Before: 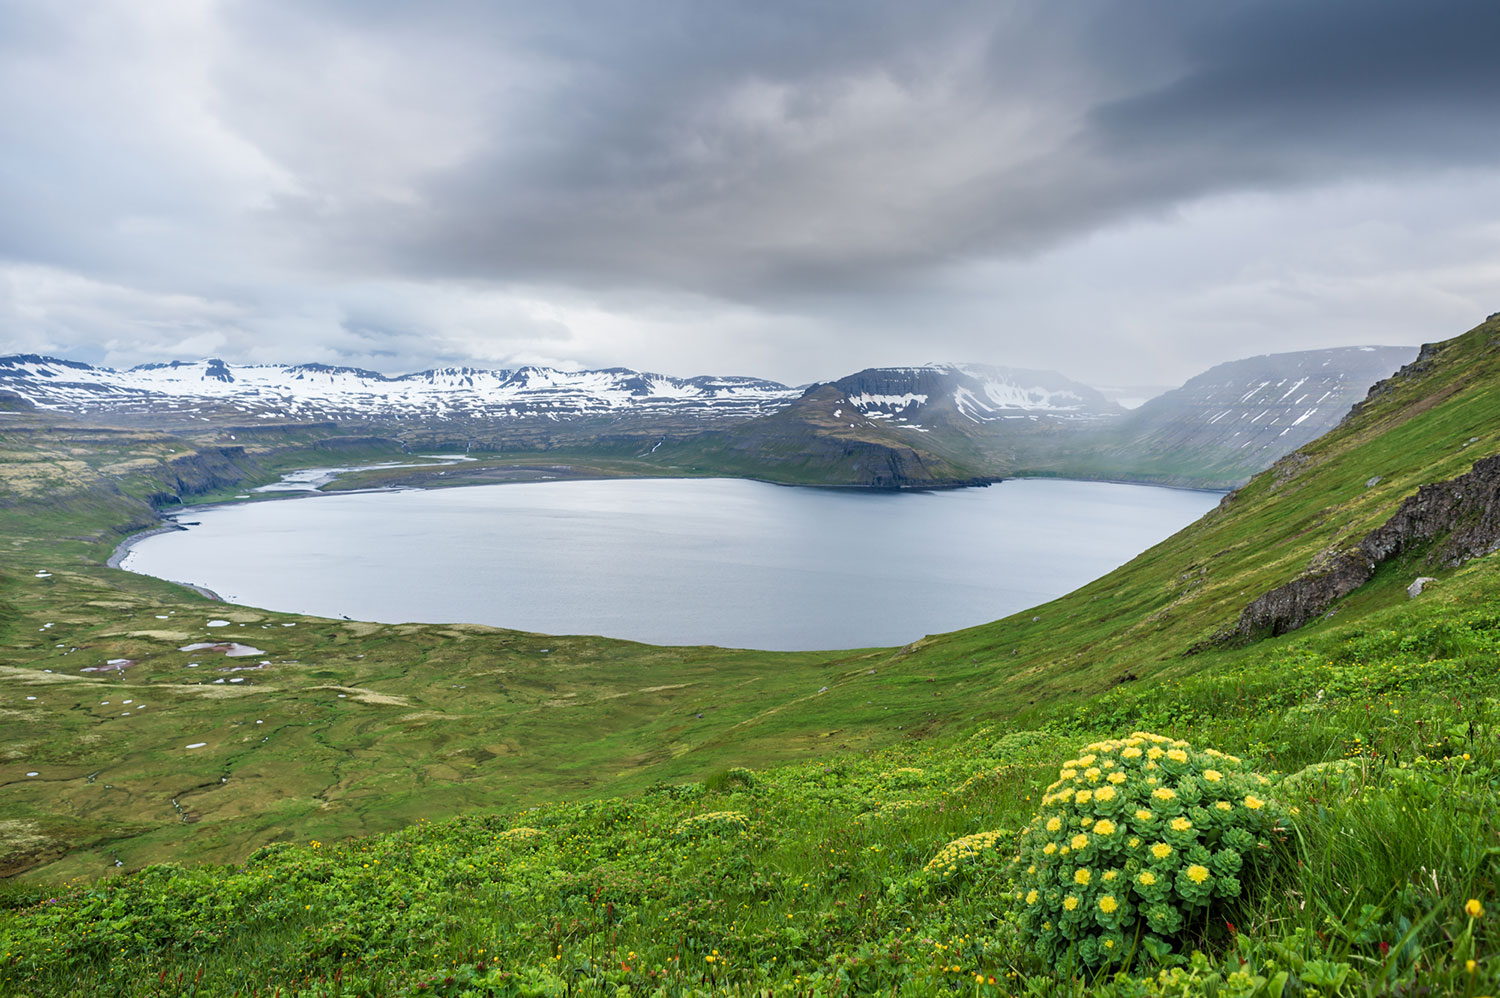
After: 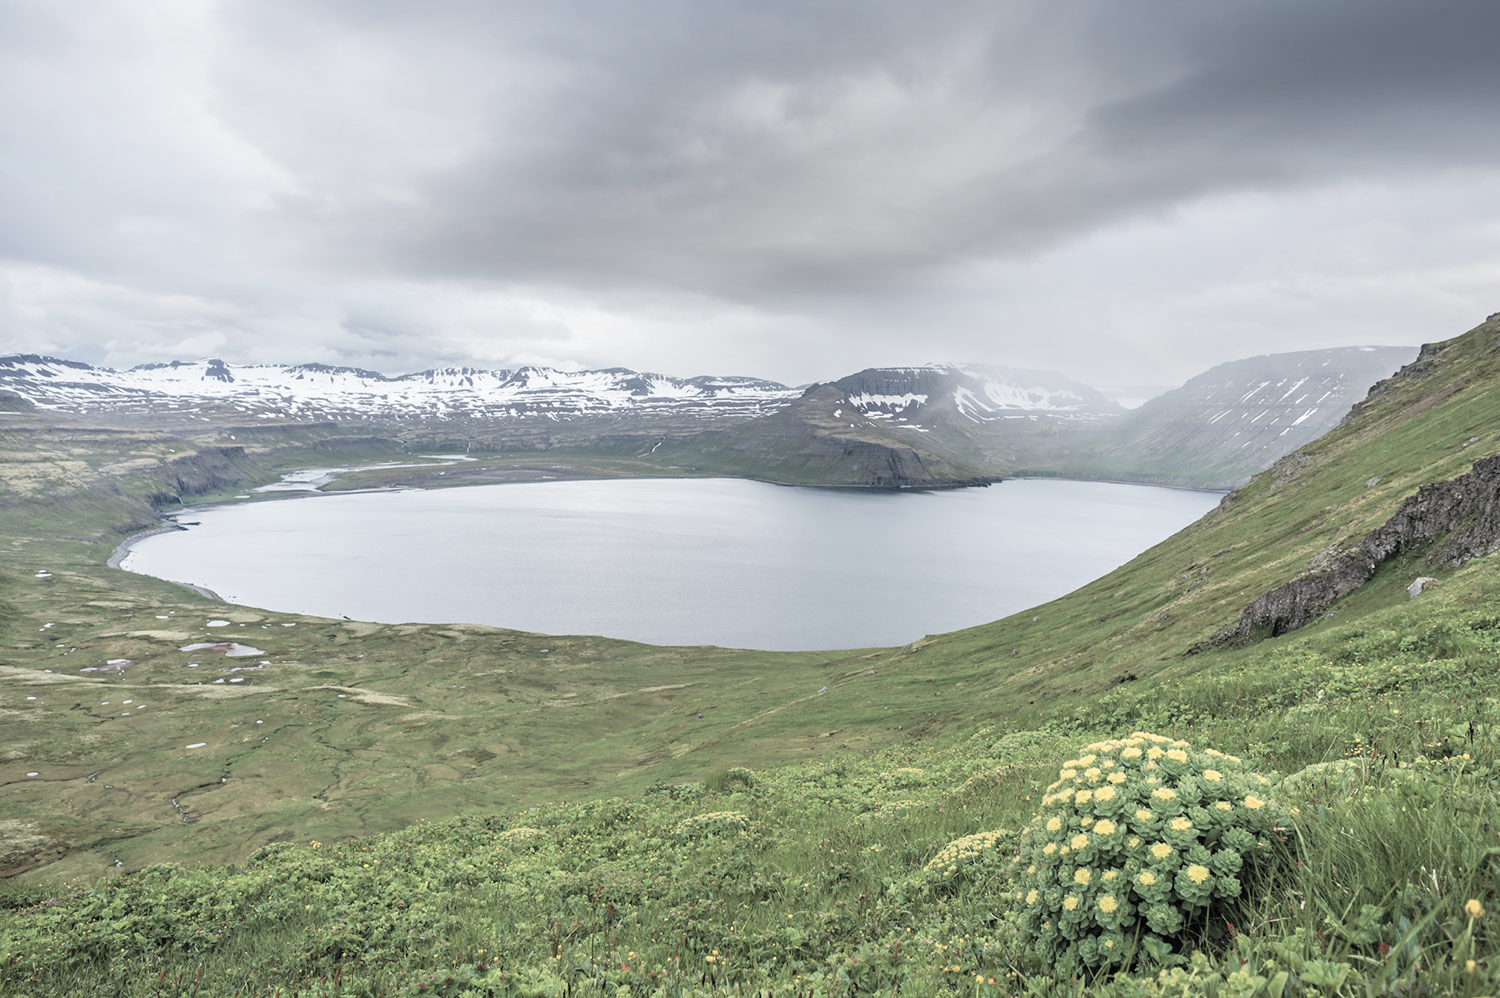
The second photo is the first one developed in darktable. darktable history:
contrast brightness saturation: brightness 0.187, saturation -0.502
